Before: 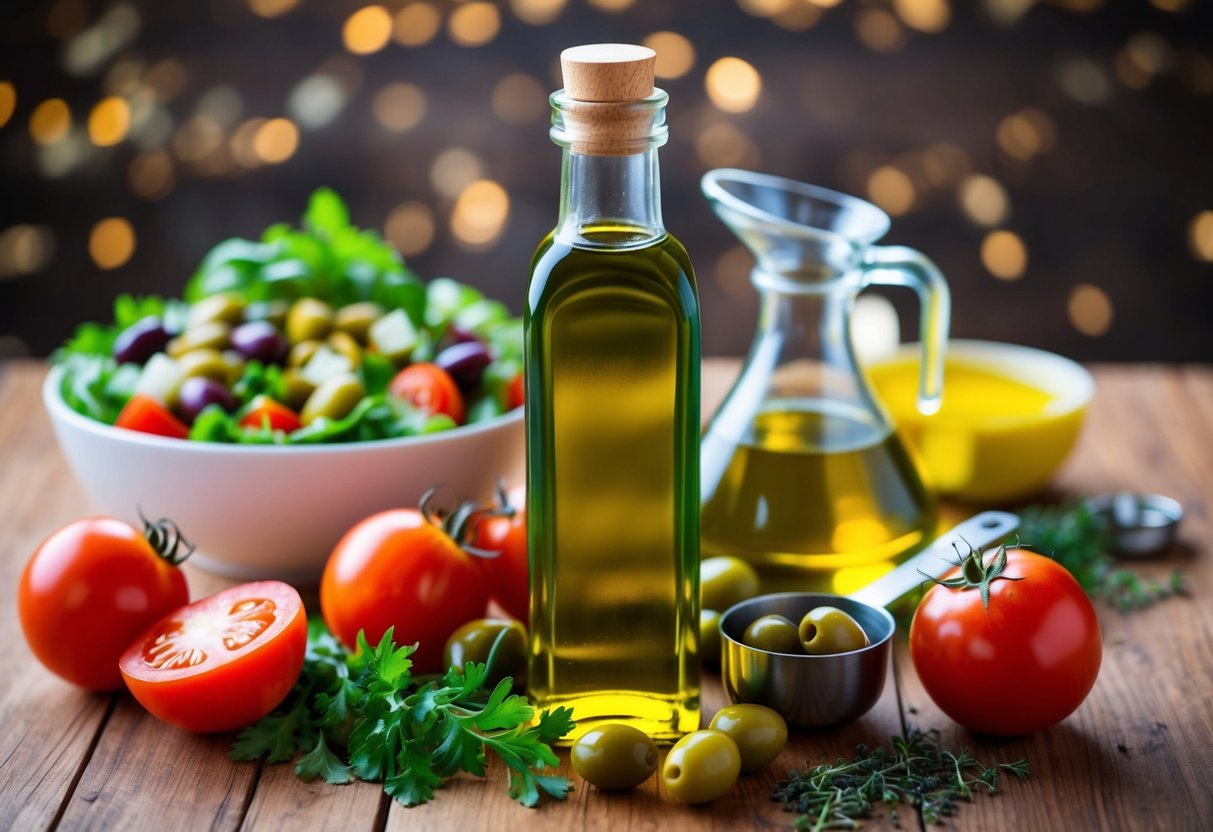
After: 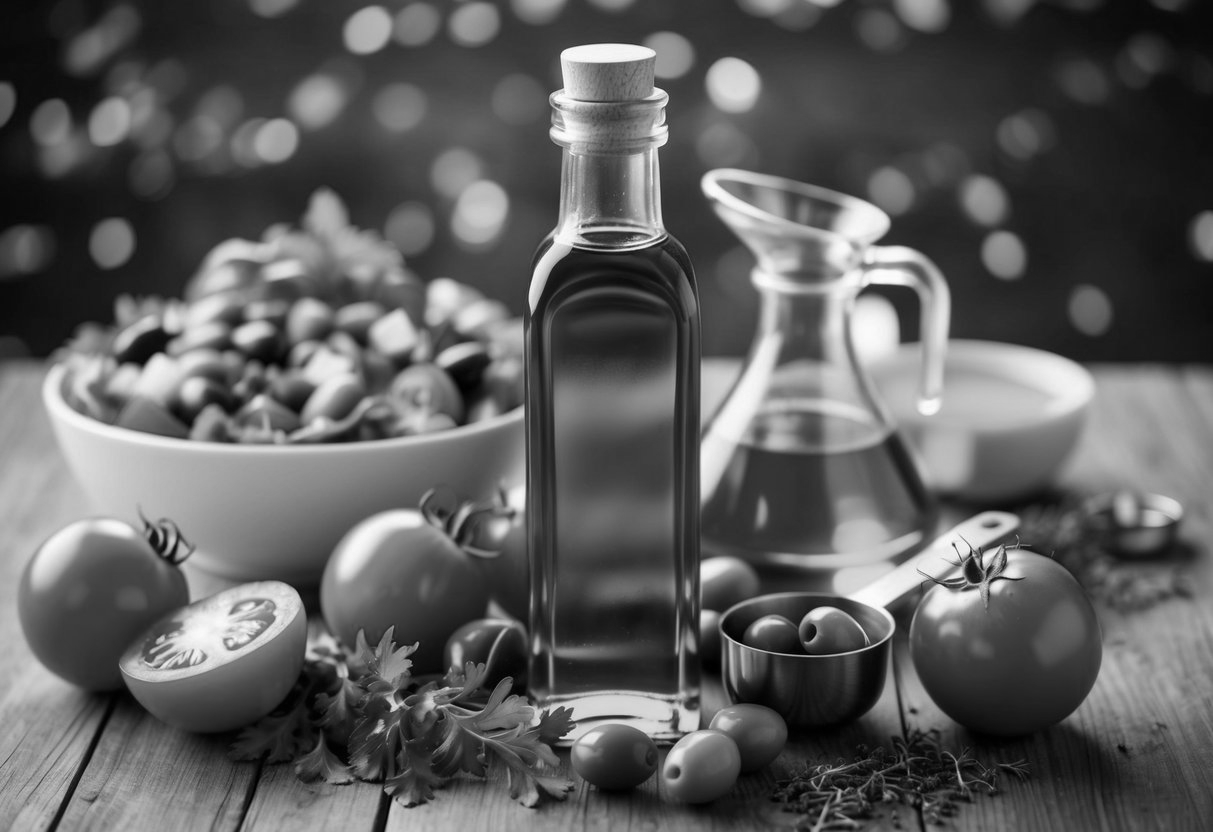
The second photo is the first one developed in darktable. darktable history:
color calibration: output gray [0.267, 0.423, 0.267, 0], illuminant custom, x 0.373, y 0.388, temperature 4261.22 K
